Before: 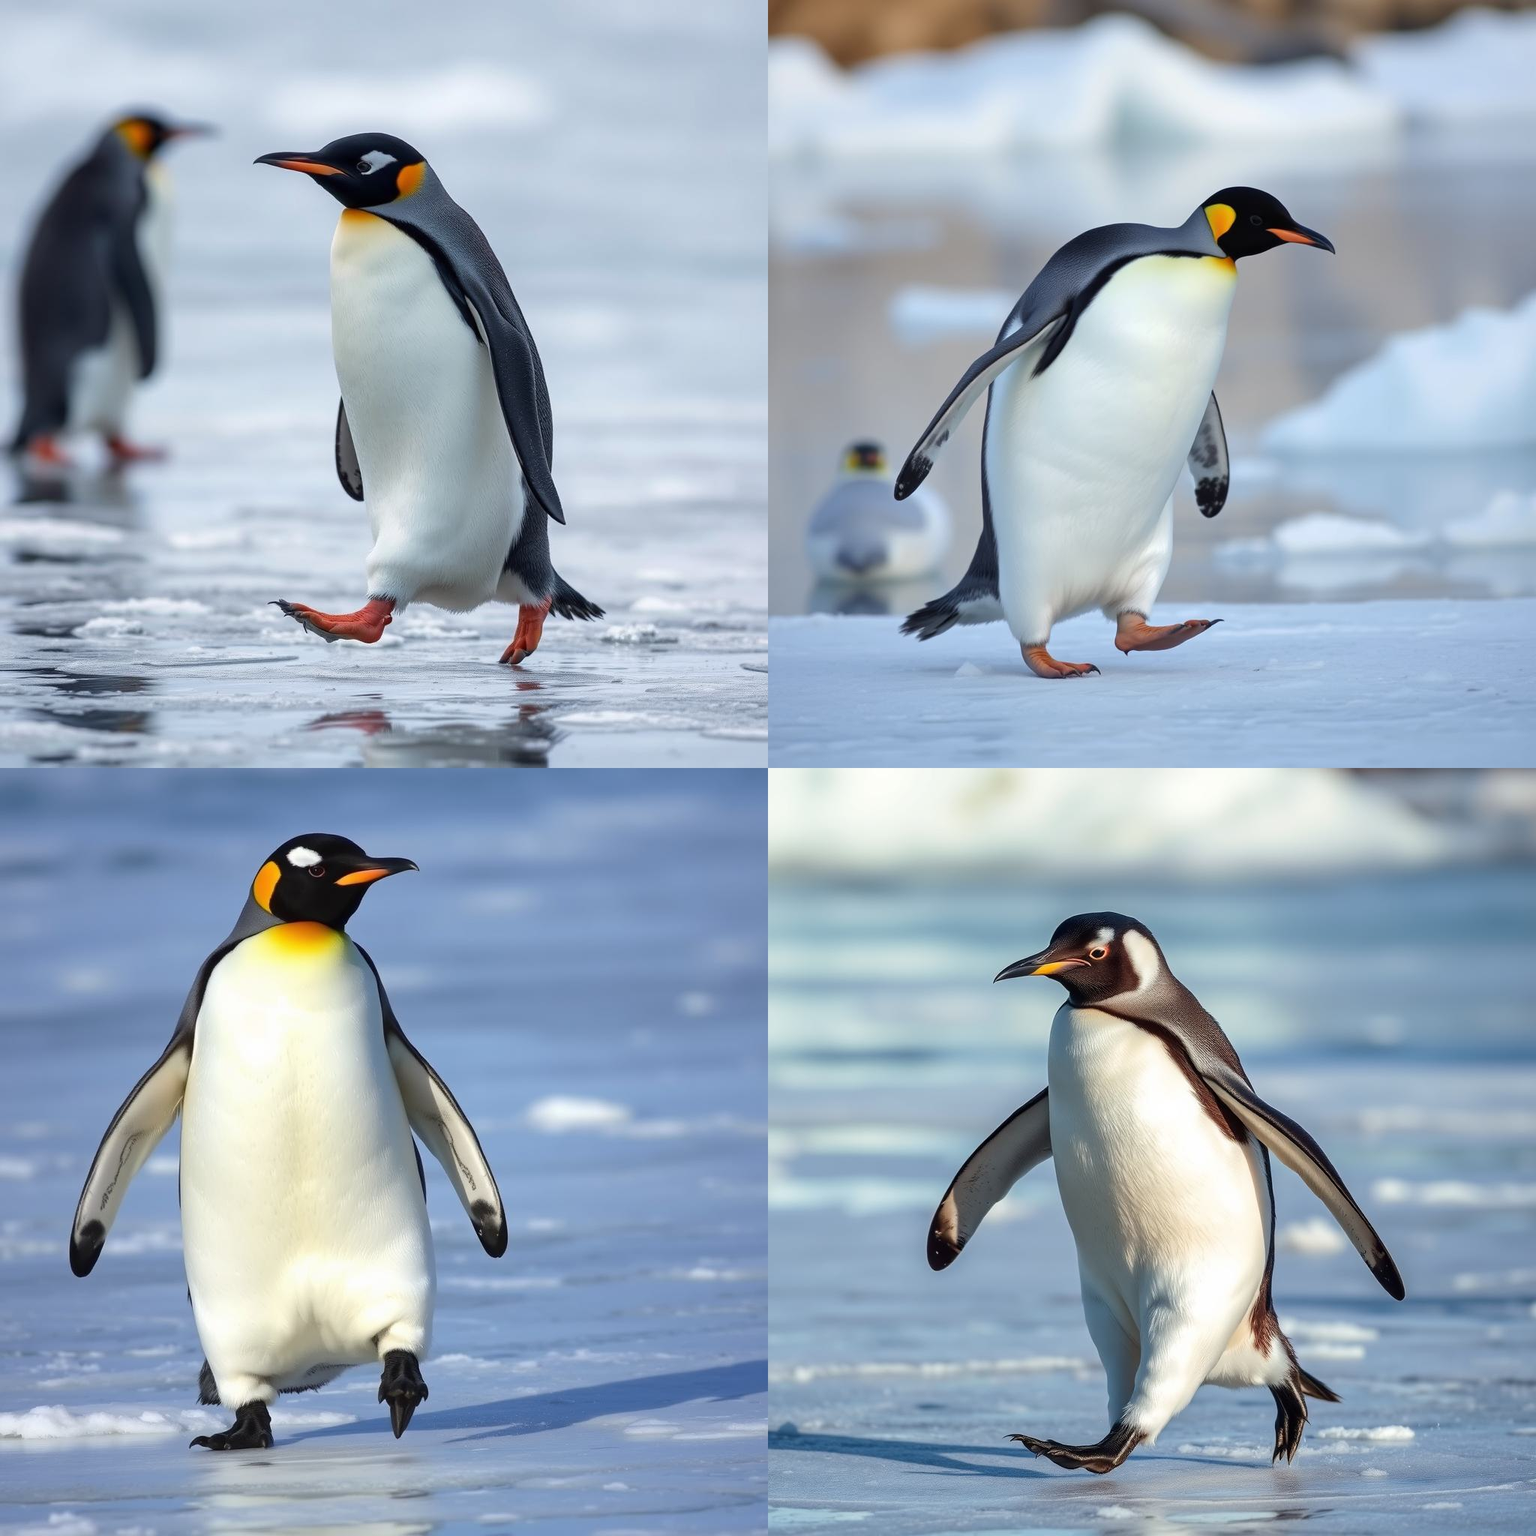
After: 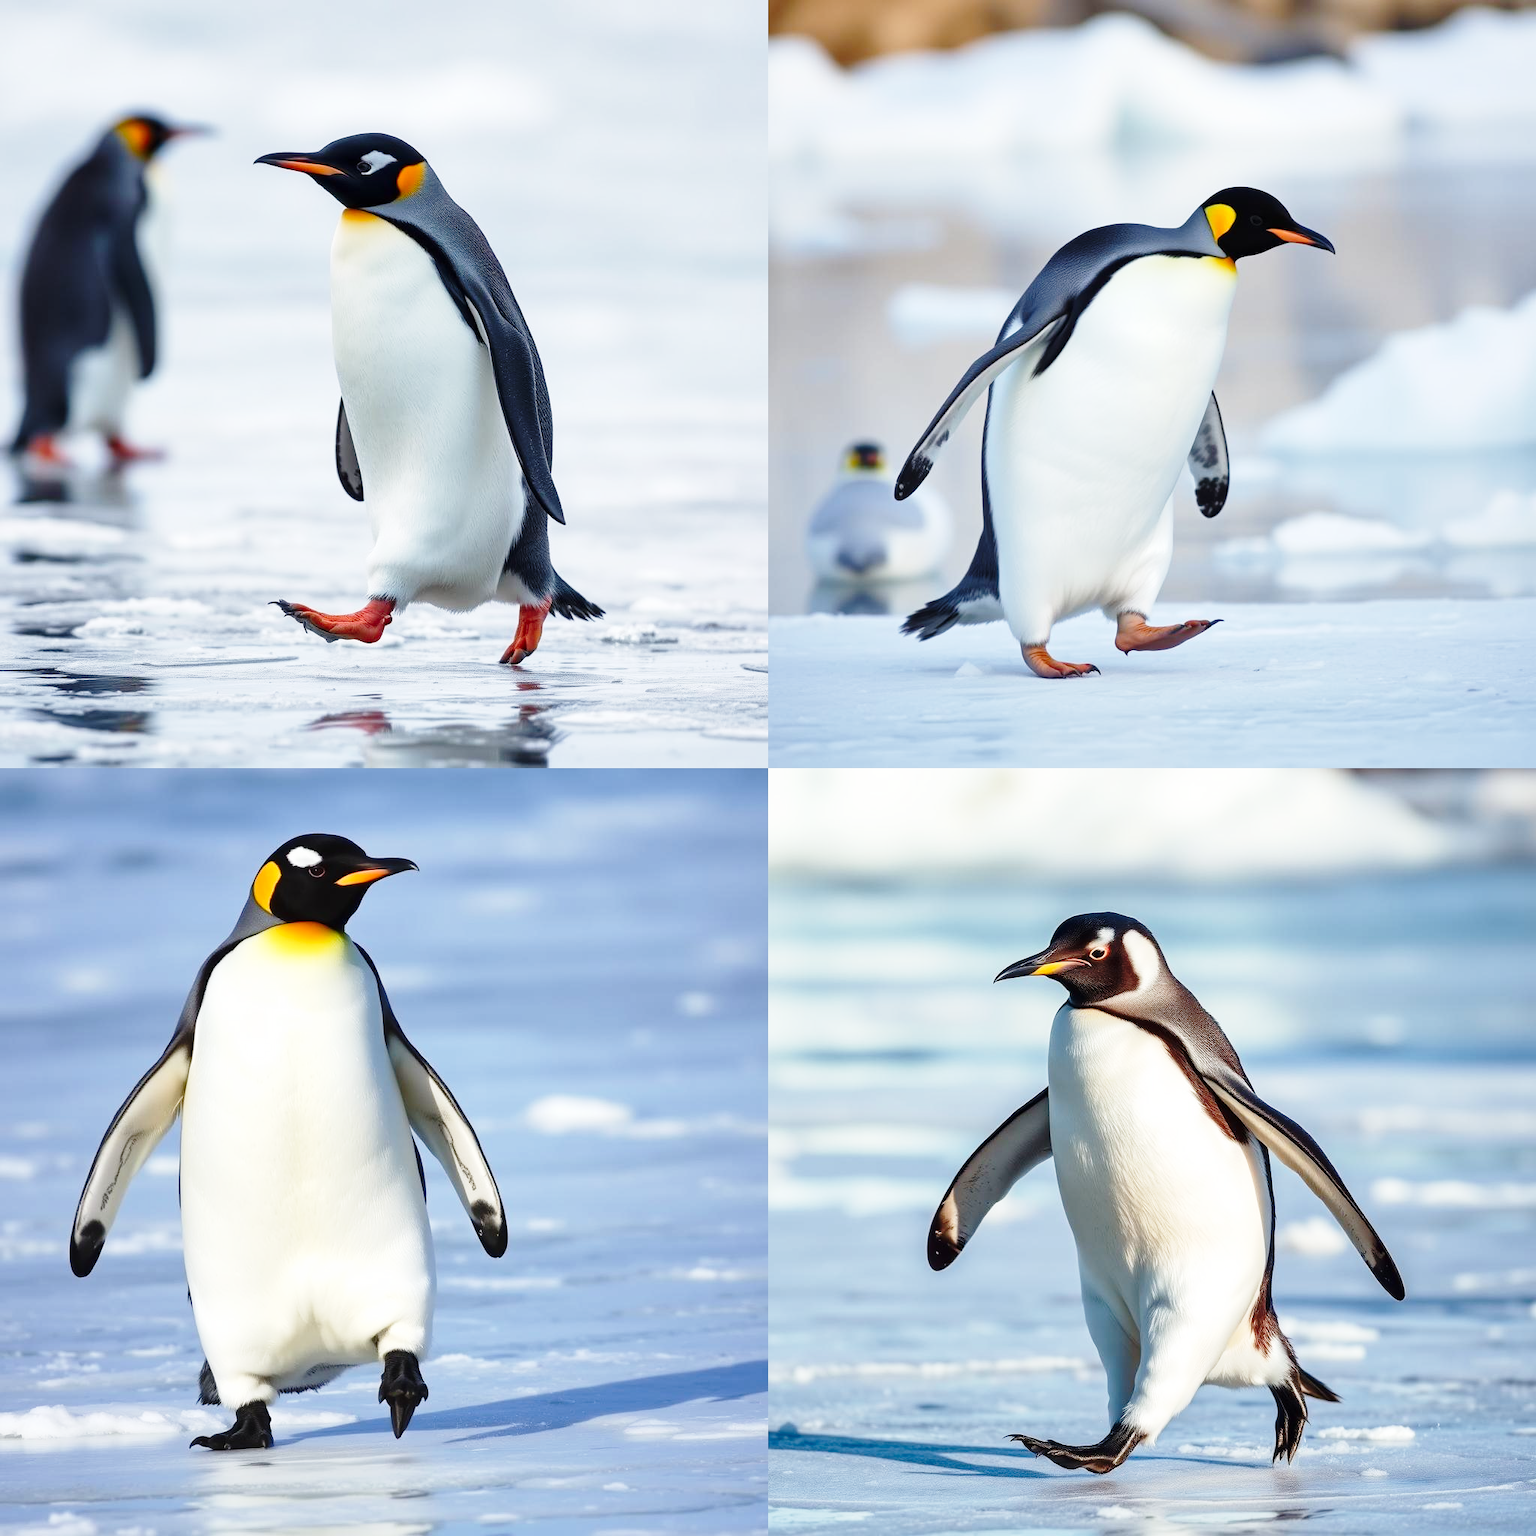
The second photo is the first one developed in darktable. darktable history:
shadows and highlights: shadows 36.35, highlights -26.75, soften with gaussian
base curve: curves: ch0 [(0, 0) (0.028, 0.03) (0.121, 0.232) (0.46, 0.748) (0.859, 0.968) (1, 1)], preserve colors none
